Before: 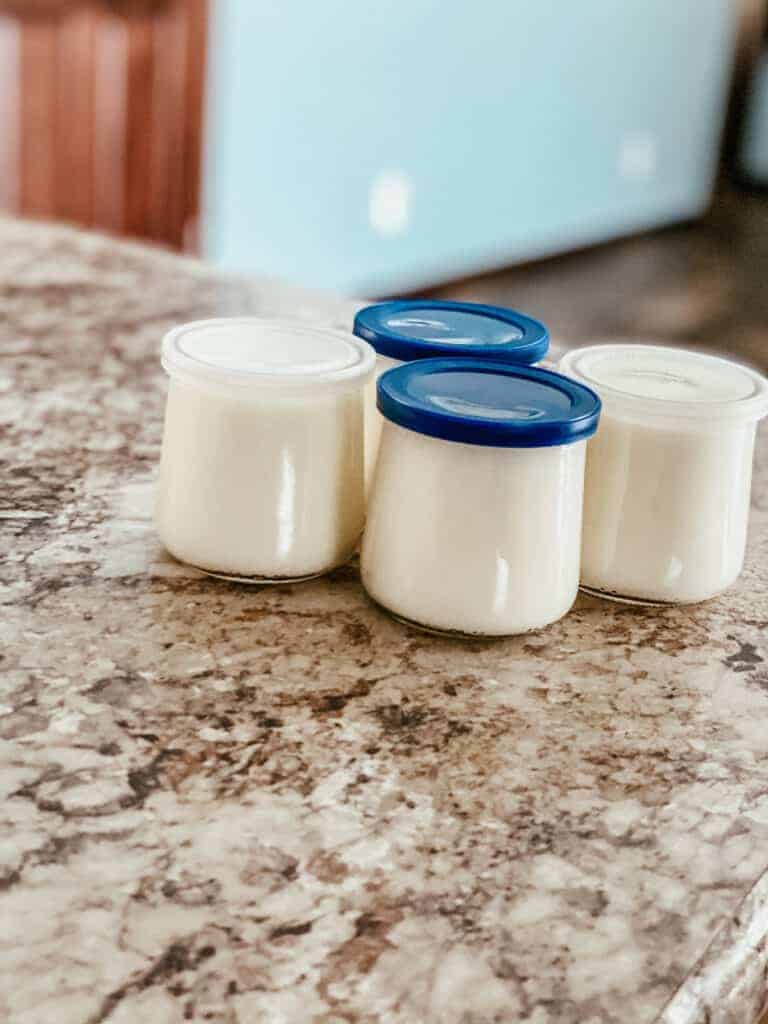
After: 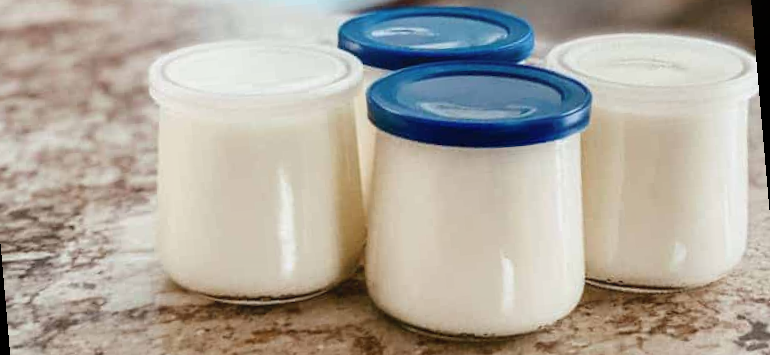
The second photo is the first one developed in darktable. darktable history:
crop and rotate: top 23.84%, bottom 34.294%
rotate and perspective: rotation -5°, crop left 0.05, crop right 0.952, crop top 0.11, crop bottom 0.89
contrast equalizer: octaves 7, y [[0.6 ×6], [0.55 ×6], [0 ×6], [0 ×6], [0 ×6]], mix -0.3
